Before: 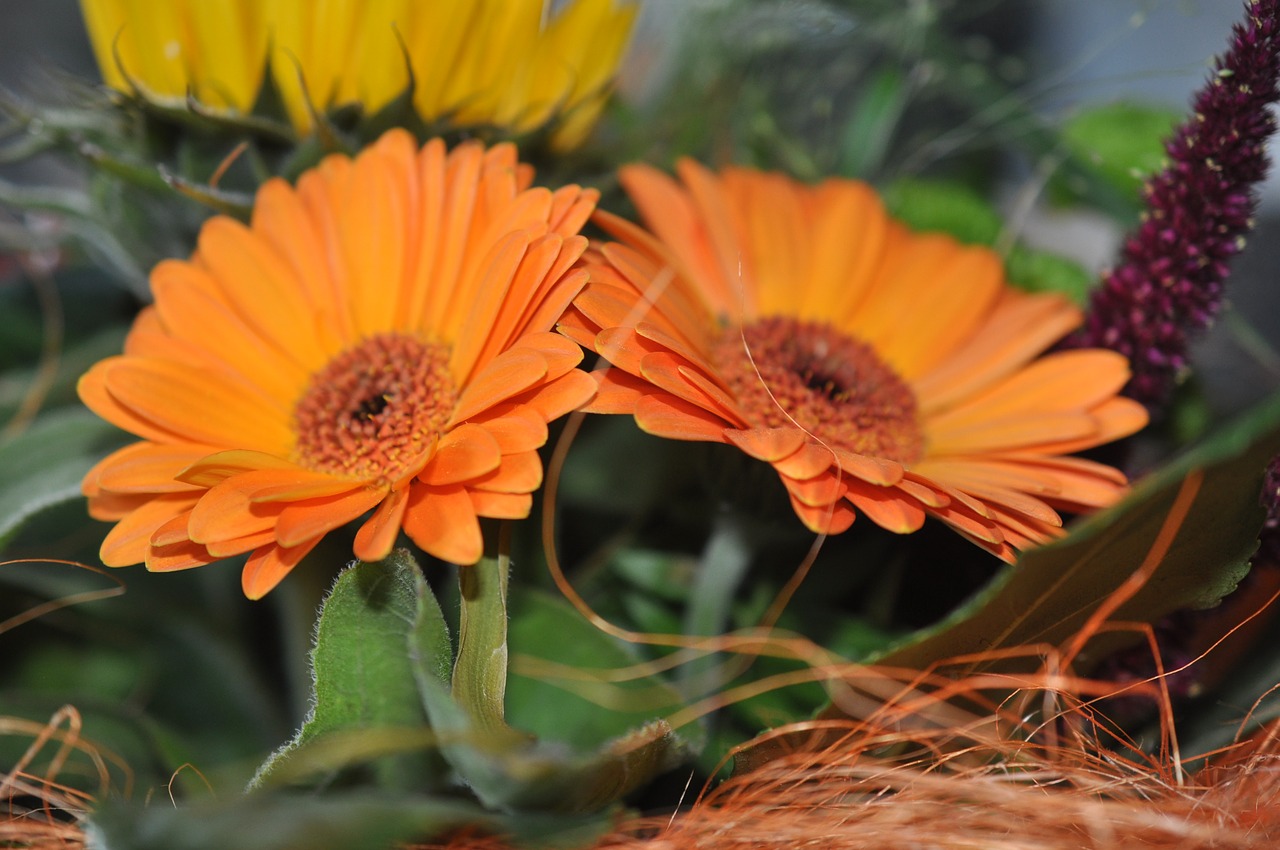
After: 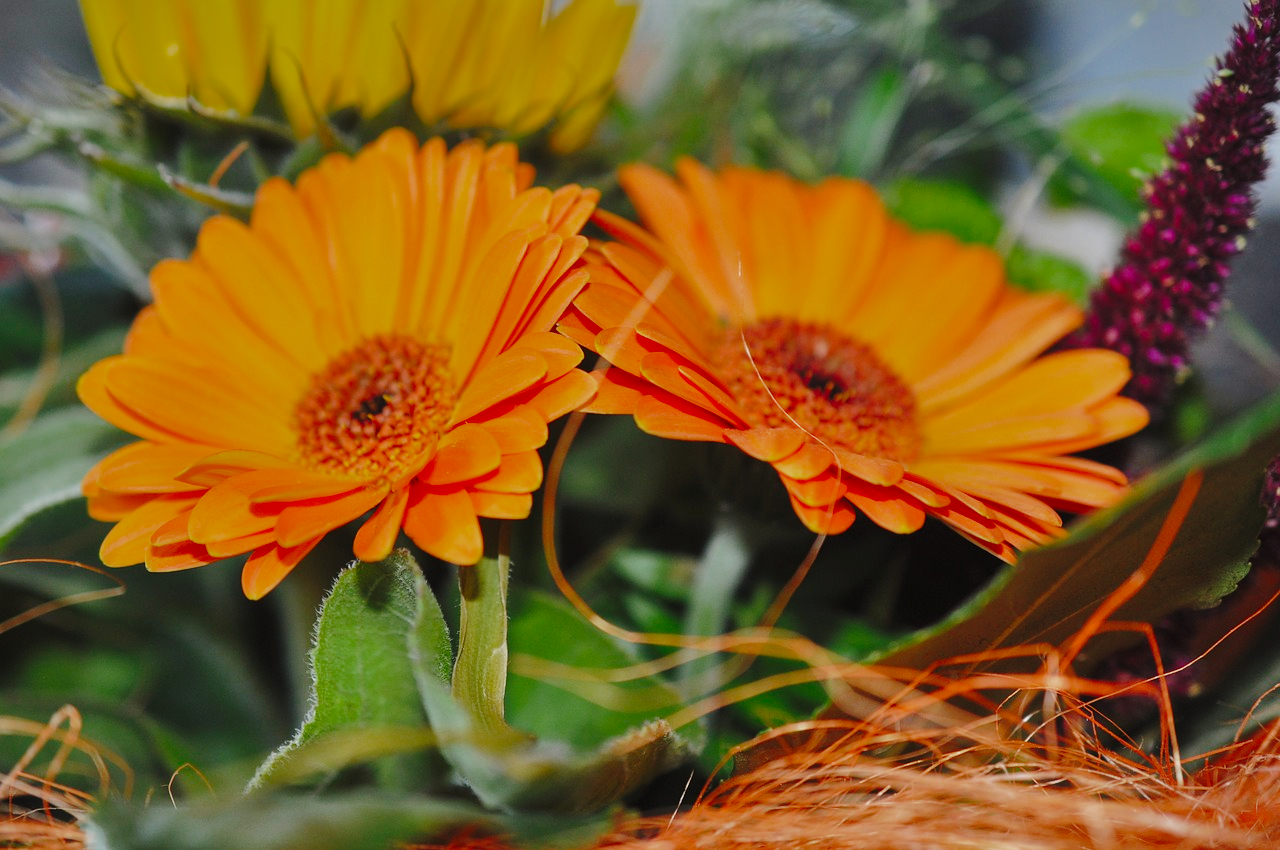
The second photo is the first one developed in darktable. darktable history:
color zones: curves: ch0 [(0, 0.425) (0.143, 0.422) (0.286, 0.42) (0.429, 0.419) (0.571, 0.419) (0.714, 0.42) (0.857, 0.422) (1, 0.425)]
base curve: curves: ch0 [(0, 0) (0.028, 0.03) (0.121, 0.232) (0.46, 0.748) (0.859, 0.968) (1, 1)], preserve colors none
shadows and highlights: shadows 40, highlights -60
